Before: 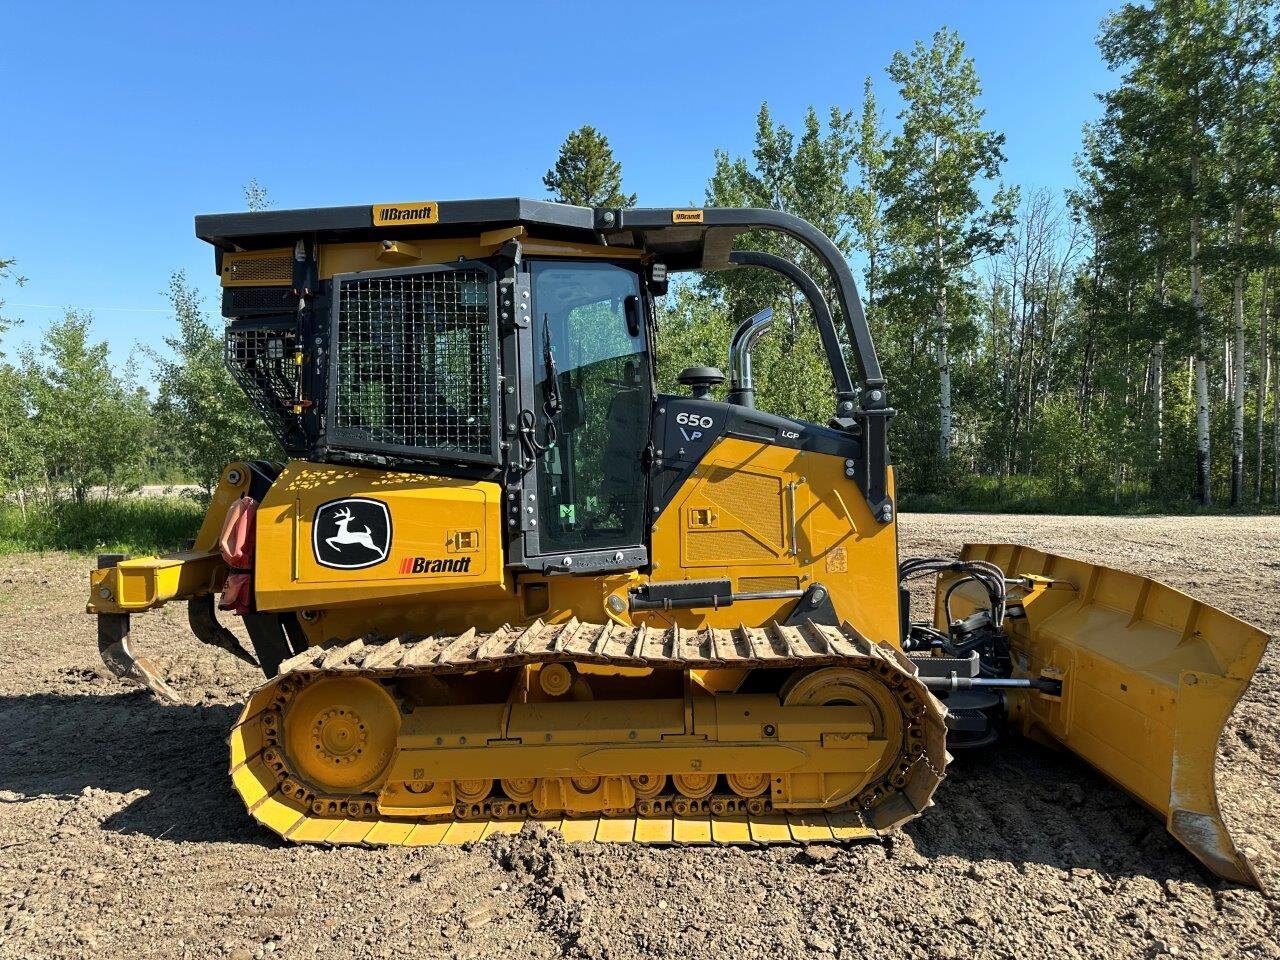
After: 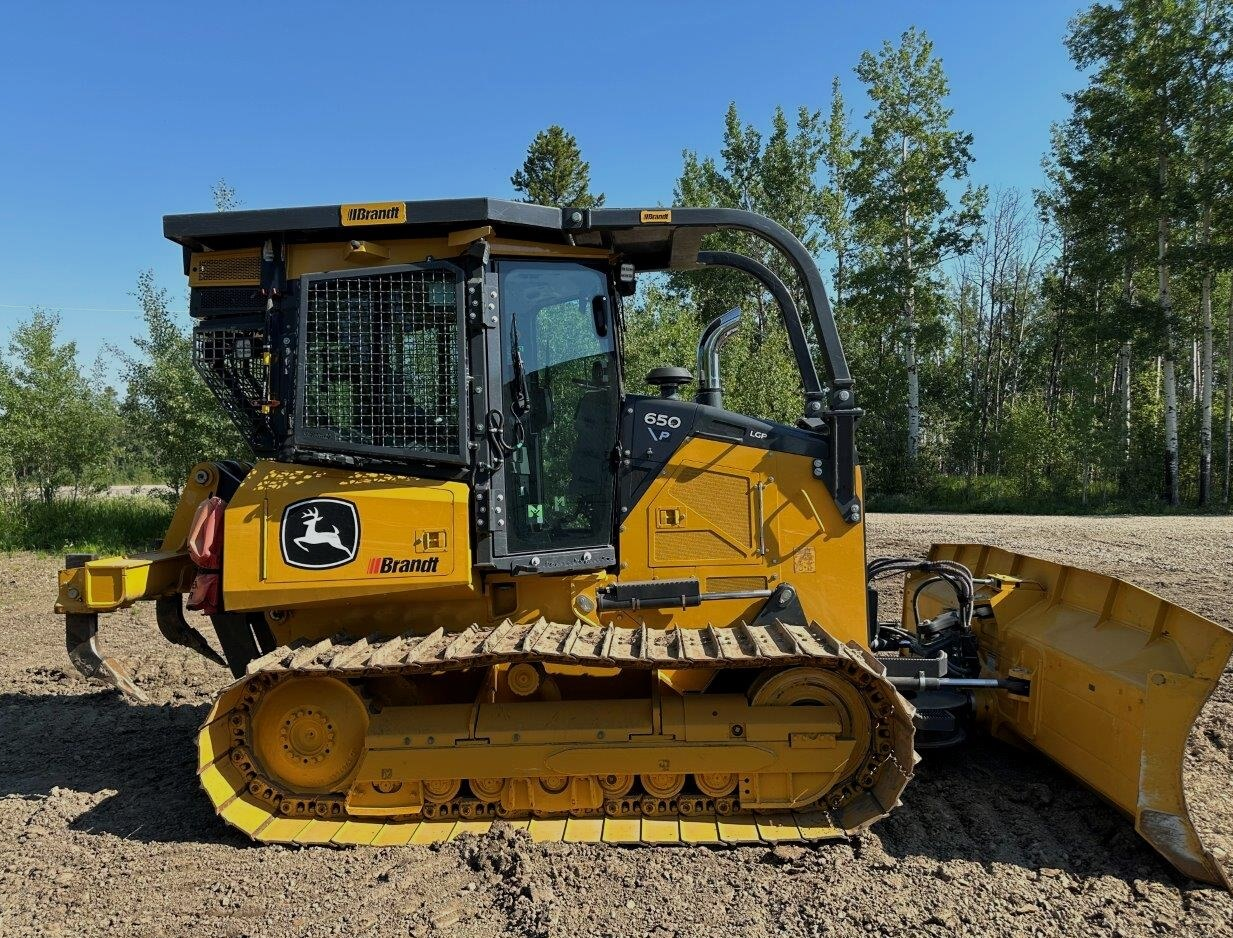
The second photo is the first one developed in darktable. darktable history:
crop and rotate: left 2.536%, right 1.107%, bottom 2.246%
exposure: exposure -0.492 EV, compensate highlight preservation false
